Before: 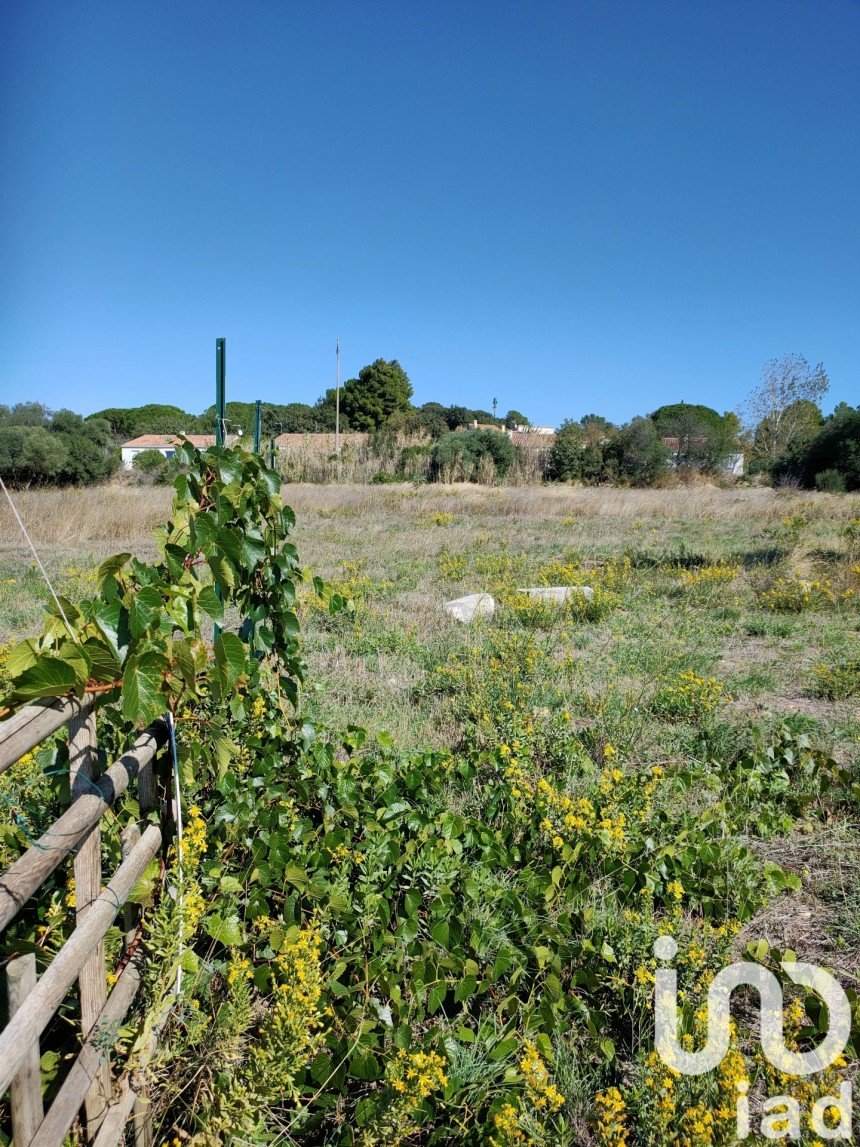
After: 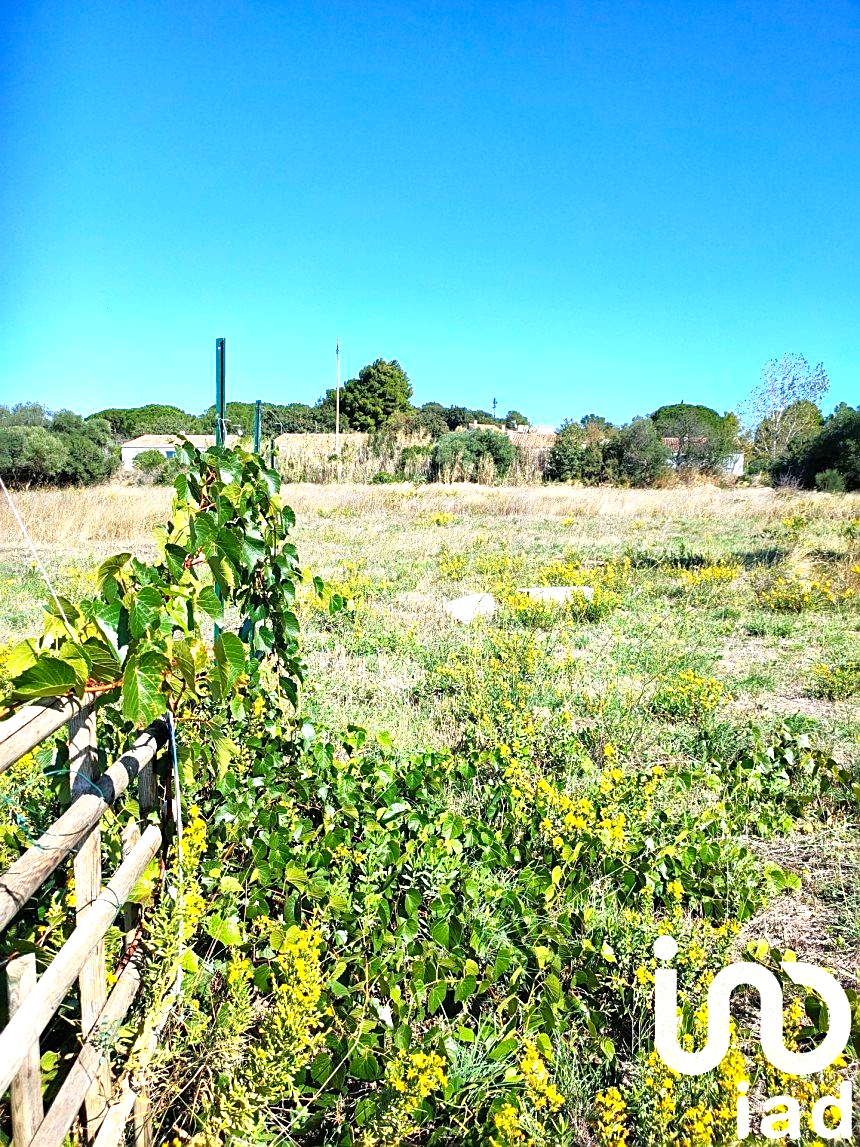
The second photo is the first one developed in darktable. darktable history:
sharpen: on, module defaults
contrast brightness saturation: contrast 0.08, saturation 0.2
exposure: black level correction 0, exposure 1.198 EV, compensate exposure bias true, compensate highlight preservation false
